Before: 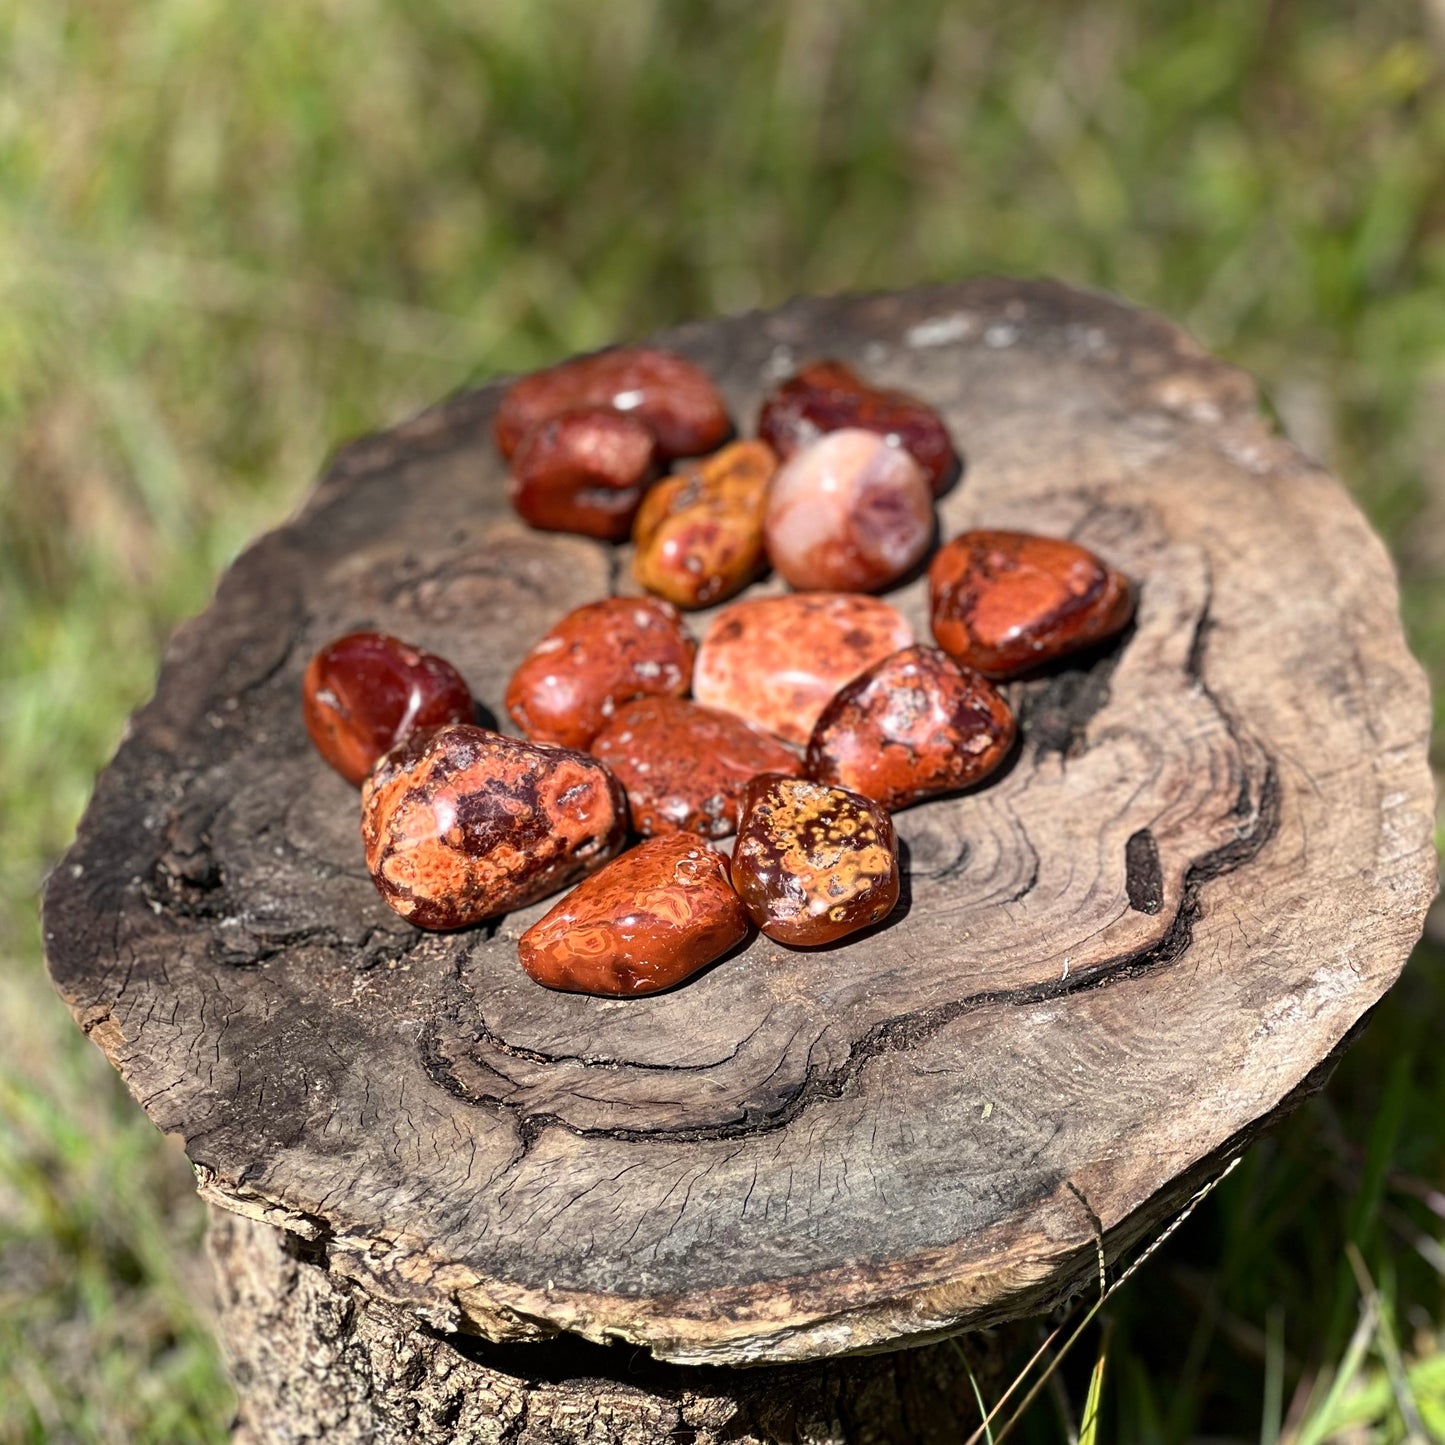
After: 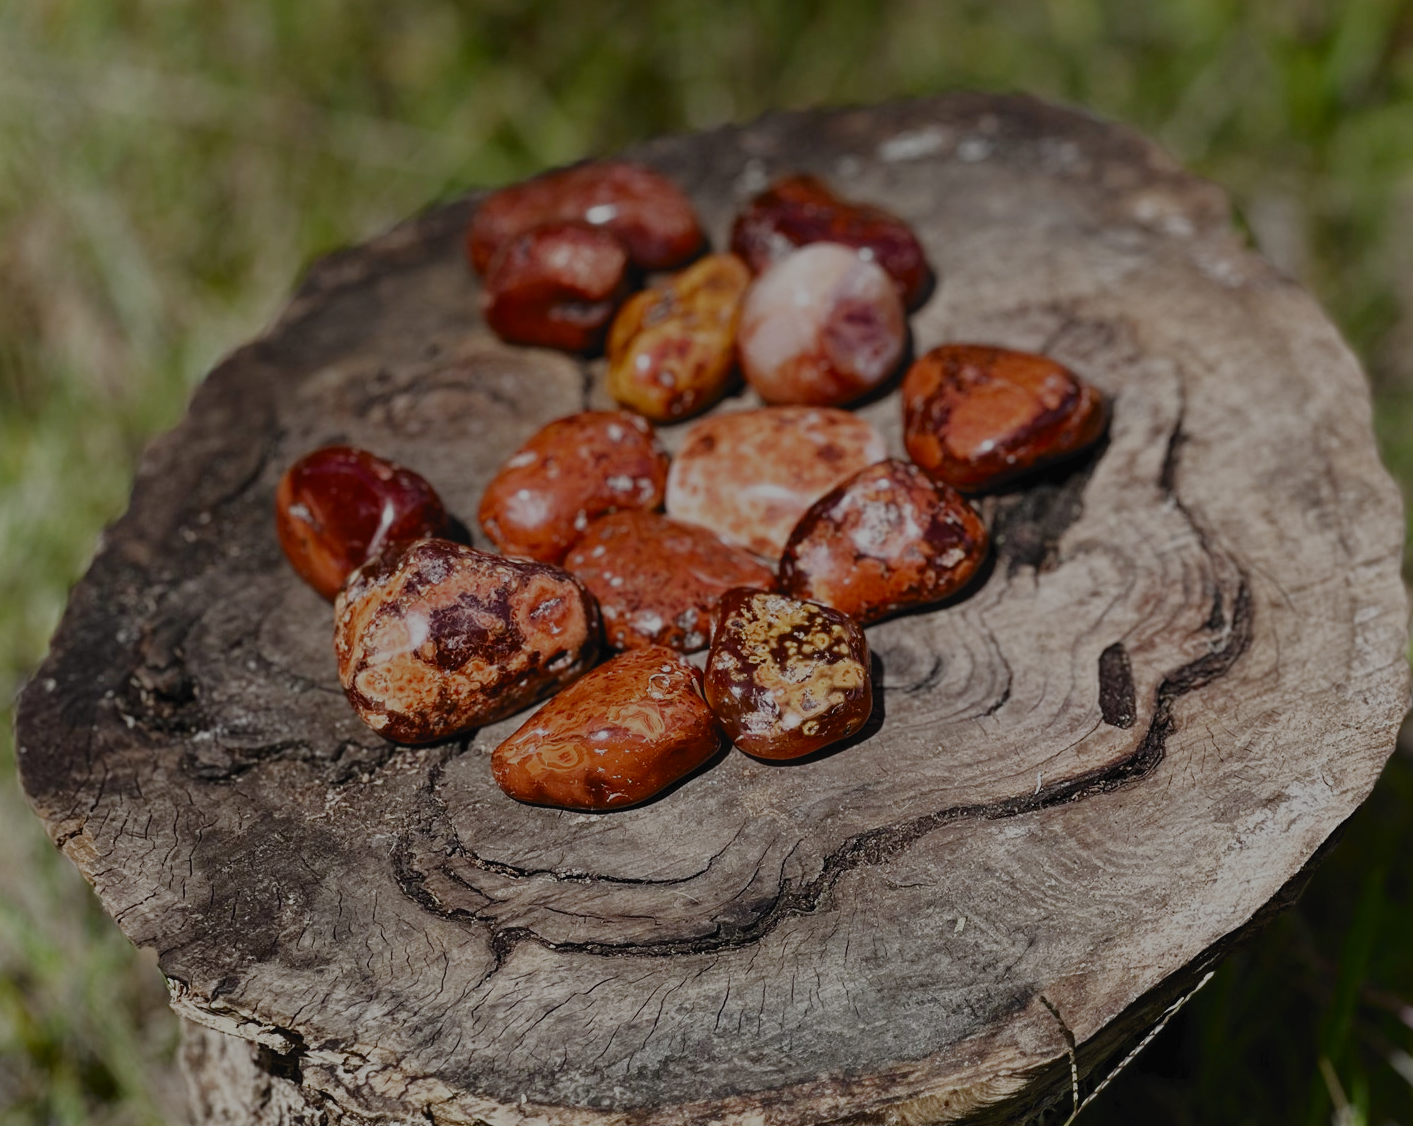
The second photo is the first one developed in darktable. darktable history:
contrast brightness saturation: contrast 0.11, saturation -0.158
tone curve: curves: ch0 [(0, 0) (0.003, 0.029) (0.011, 0.034) (0.025, 0.044) (0.044, 0.057) (0.069, 0.07) (0.1, 0.084) (0.136, 0.104) (0.177, 0.127) (0.224, 0.156) (0.277, 0.192) (0.335, 0.236) (0.399, 0.284) (0.468, 0.339) (0.543, 0.393) (0.623, 0.454) (0.709, 0.541) (0.801, 0.65) (0.898, 0.766) (1, 1)], color space Lab, independent channels
crop and rotate: left 1.893%, top 12.93%, right 0.256%, bottom 9.113%
filmic rgb: black relative exposure -7.65 EV, white relative exposure 4.56 EV, hardness 3.61, preserve chrominance no, color science v5 (2021), contrast in shadows safe, contrast in highlights safe
